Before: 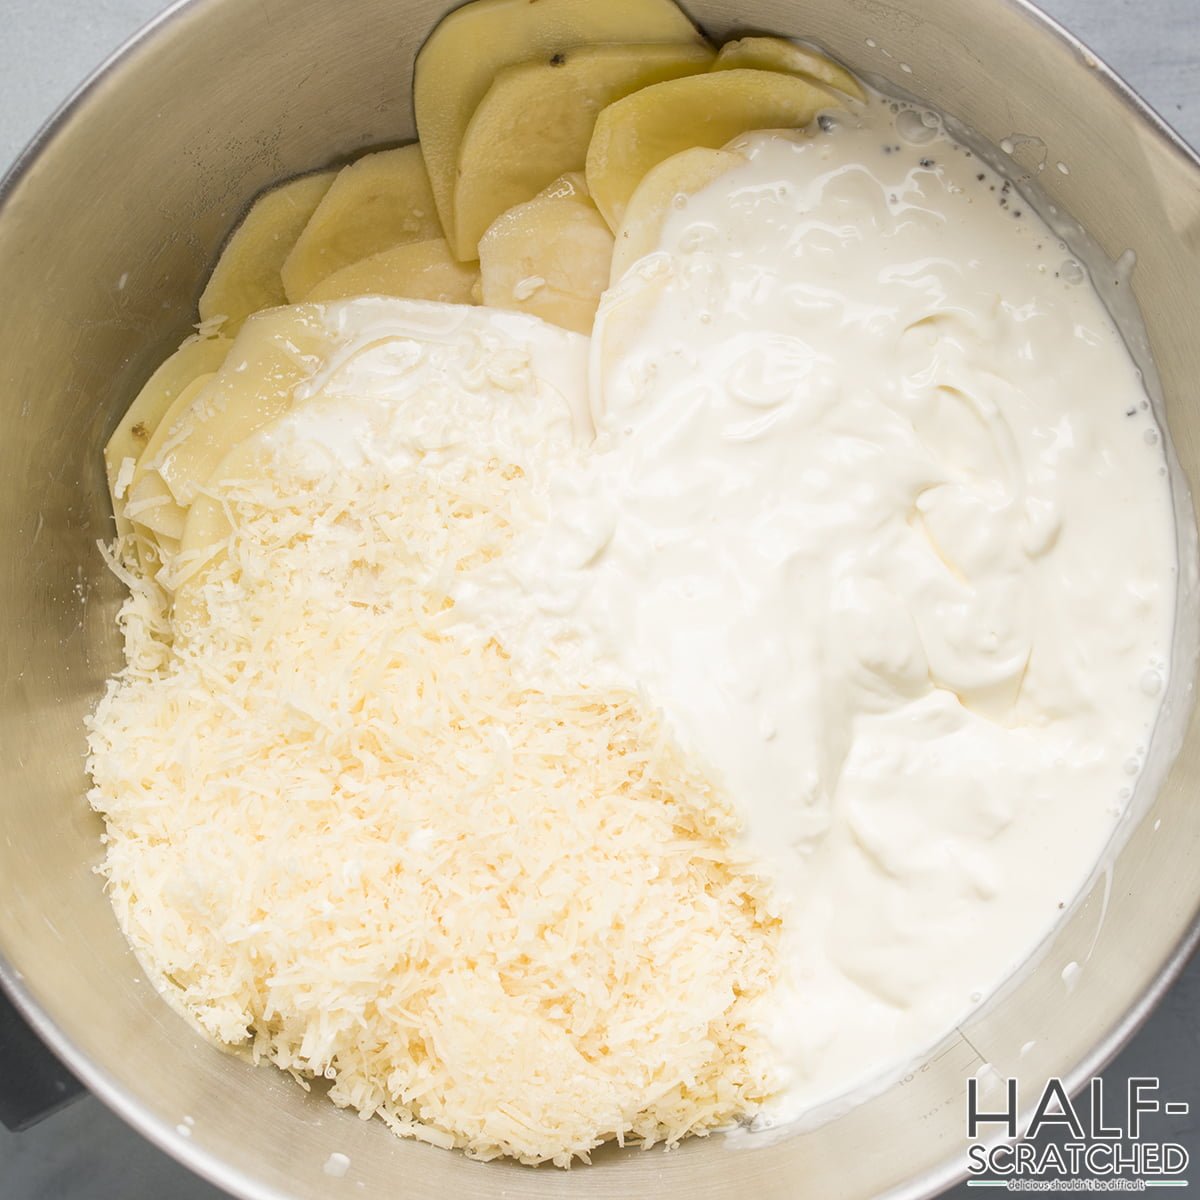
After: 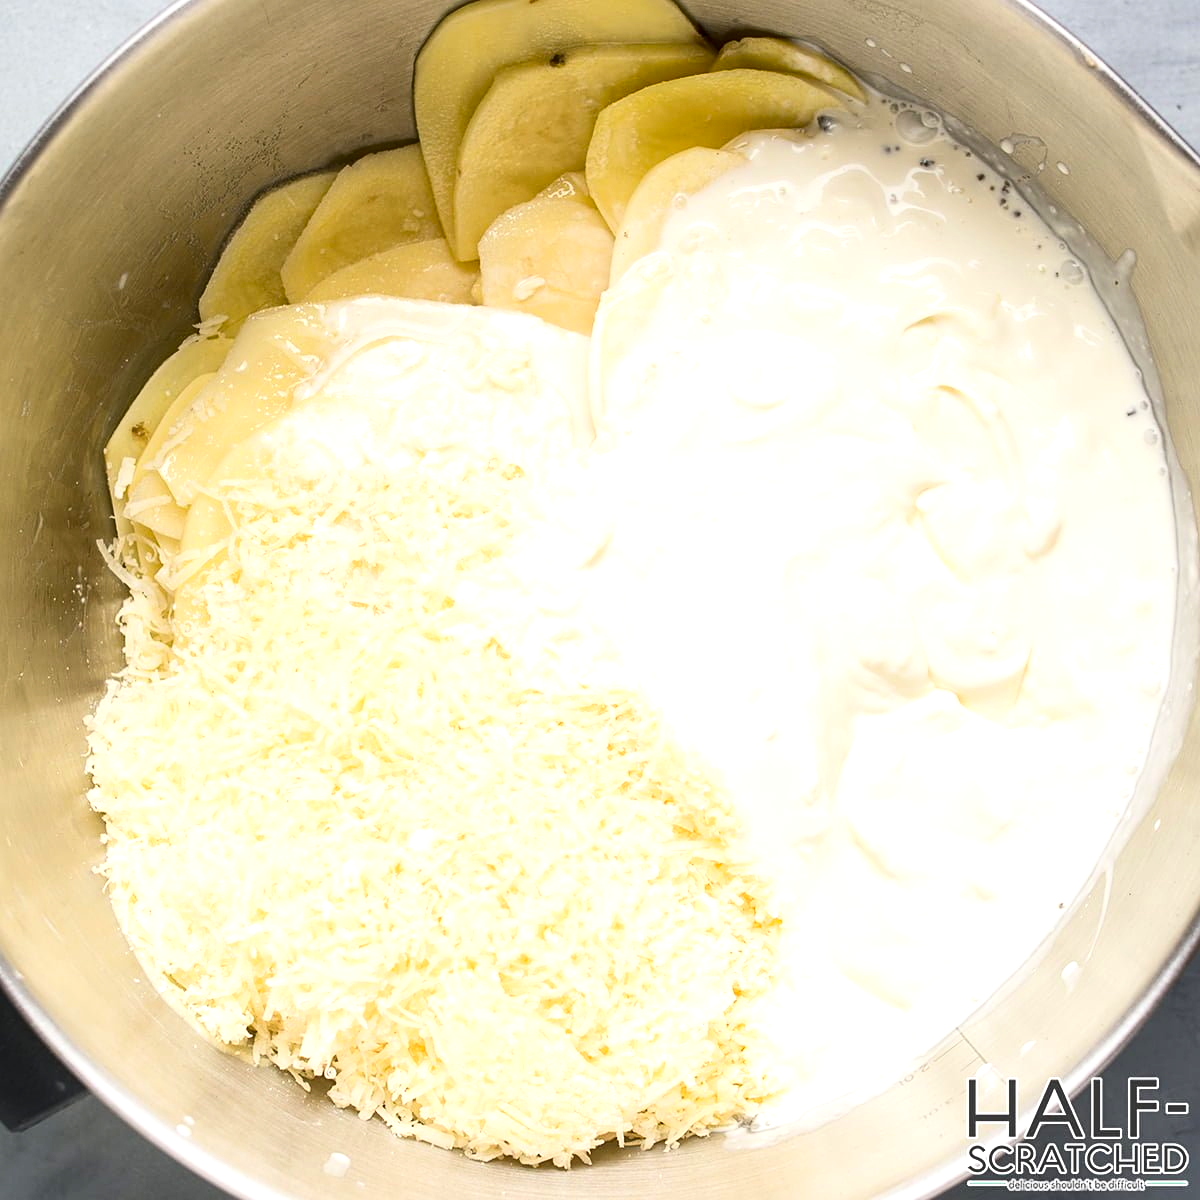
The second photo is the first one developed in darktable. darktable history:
contrast brightness saturation: contrast 0.186, brightness -0.108, saturation 0.213
sharpen: amount 0.206
tone equalizer: -8 EV -0.38 EV, -7 EV -0.424 EV, -6 EV -0.314 EV, -5 EV -0.234 EV, -3 EV 0.217 EV, -2 EV 0.359 EV, -1 EV 0.408 EV, +0 EV 0.398 EV, mask exposure compensation -0.507 EV
exposure: compensate highlight preservation false
